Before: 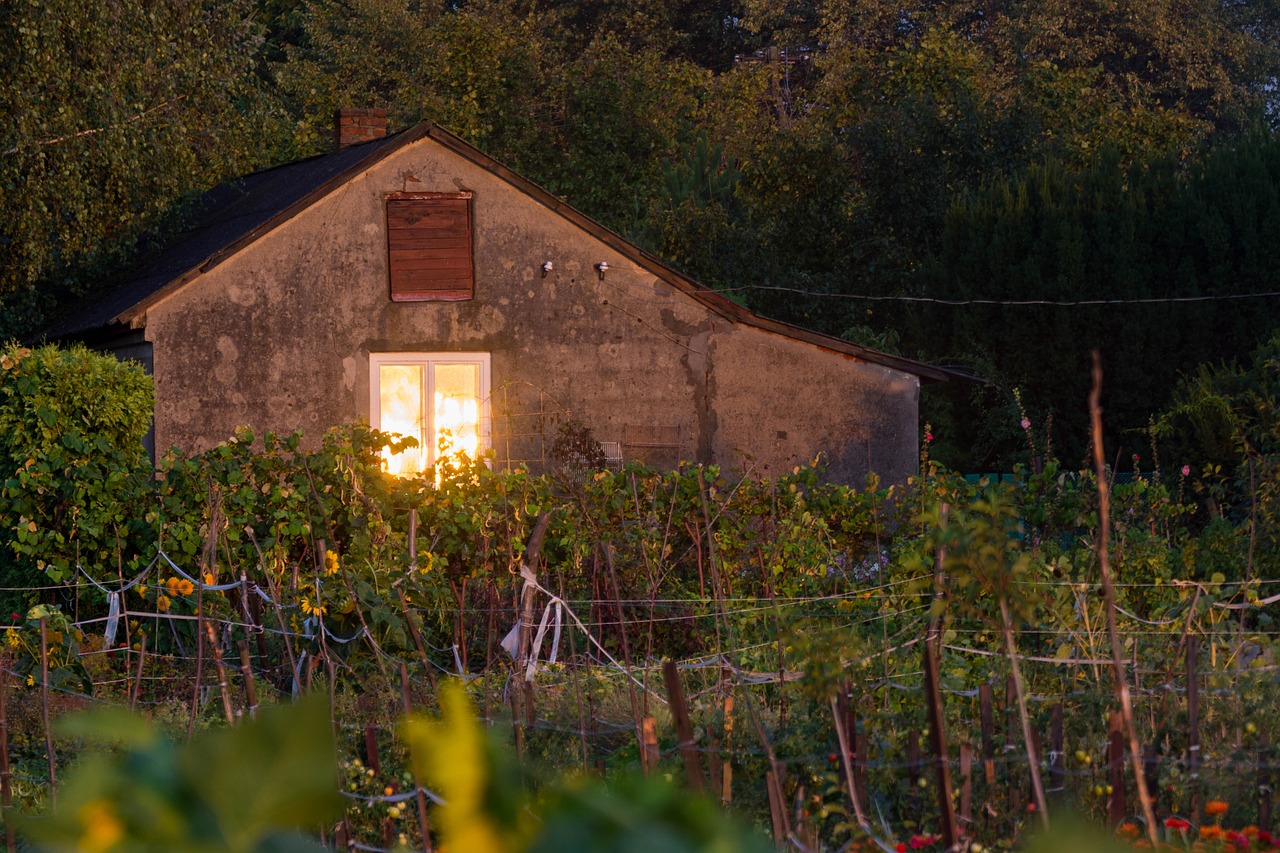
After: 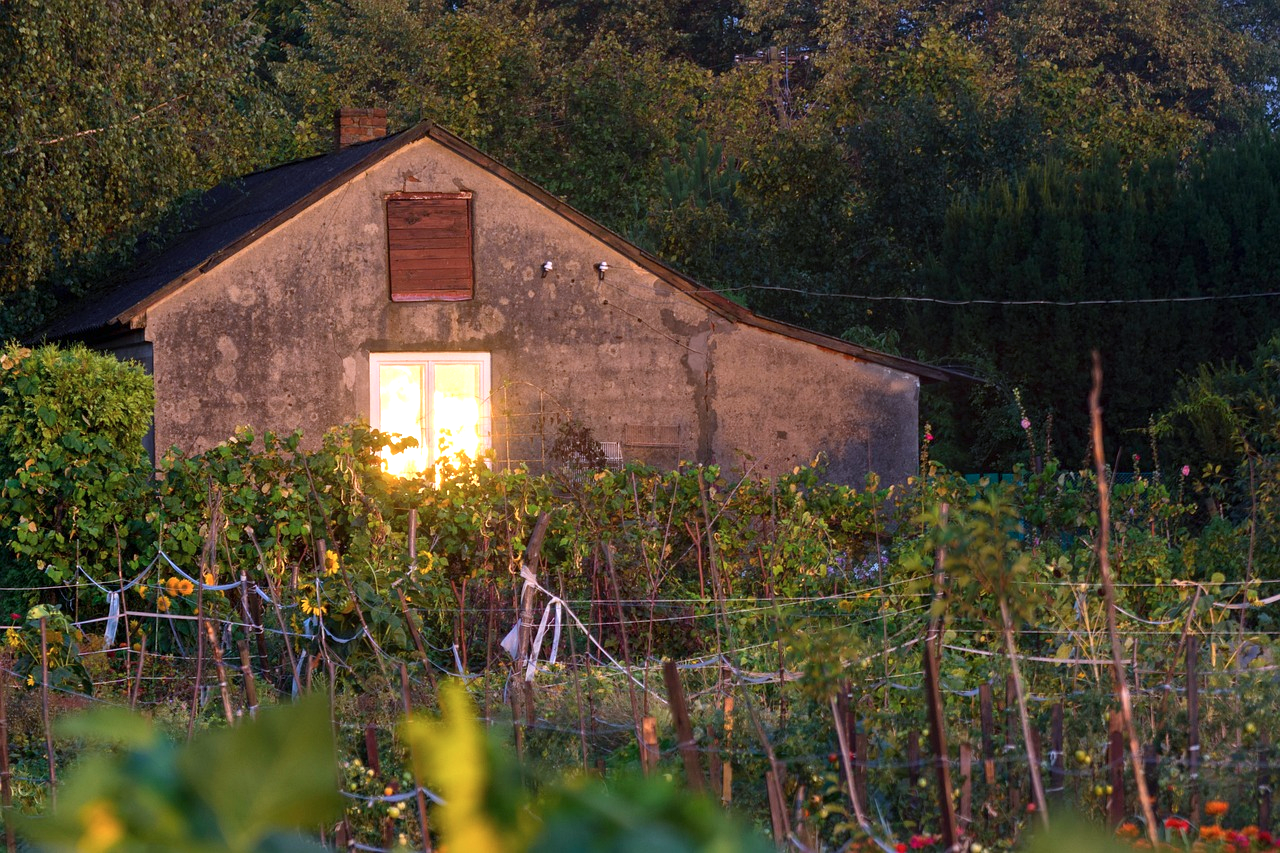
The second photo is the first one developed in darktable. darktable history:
exposure: exposure 0.74 EV, compensate highlight preservation false
color calibration: x 0.37, y 0.382, temperature 4313.32 K
